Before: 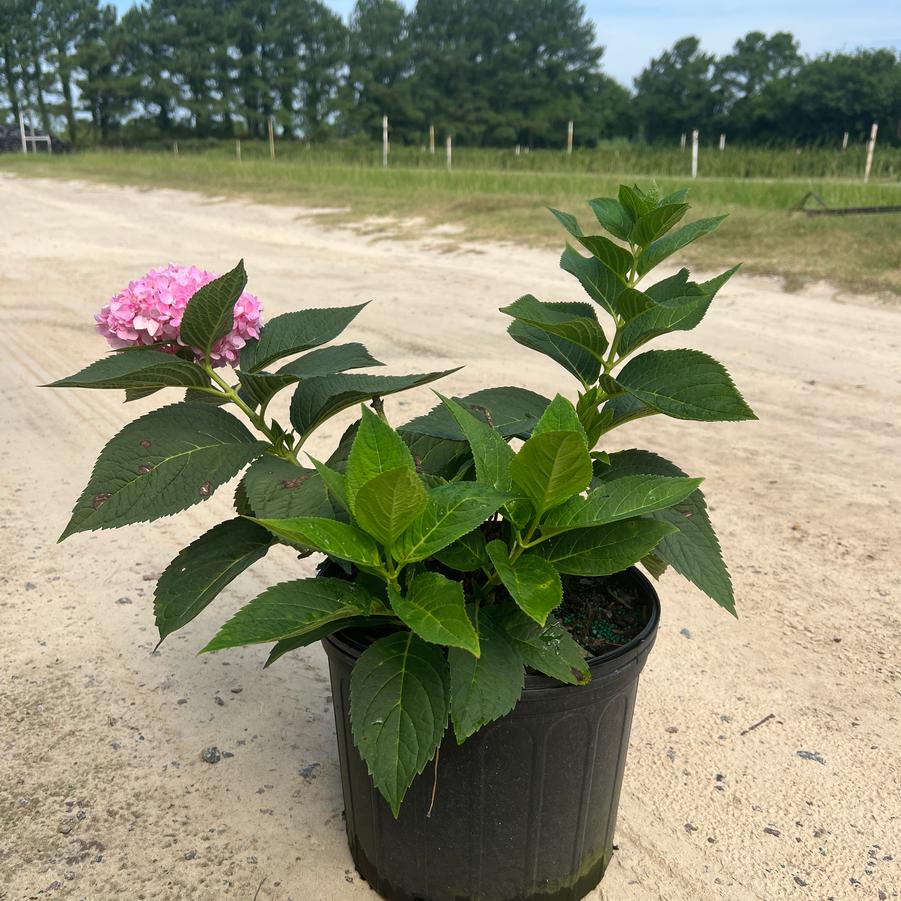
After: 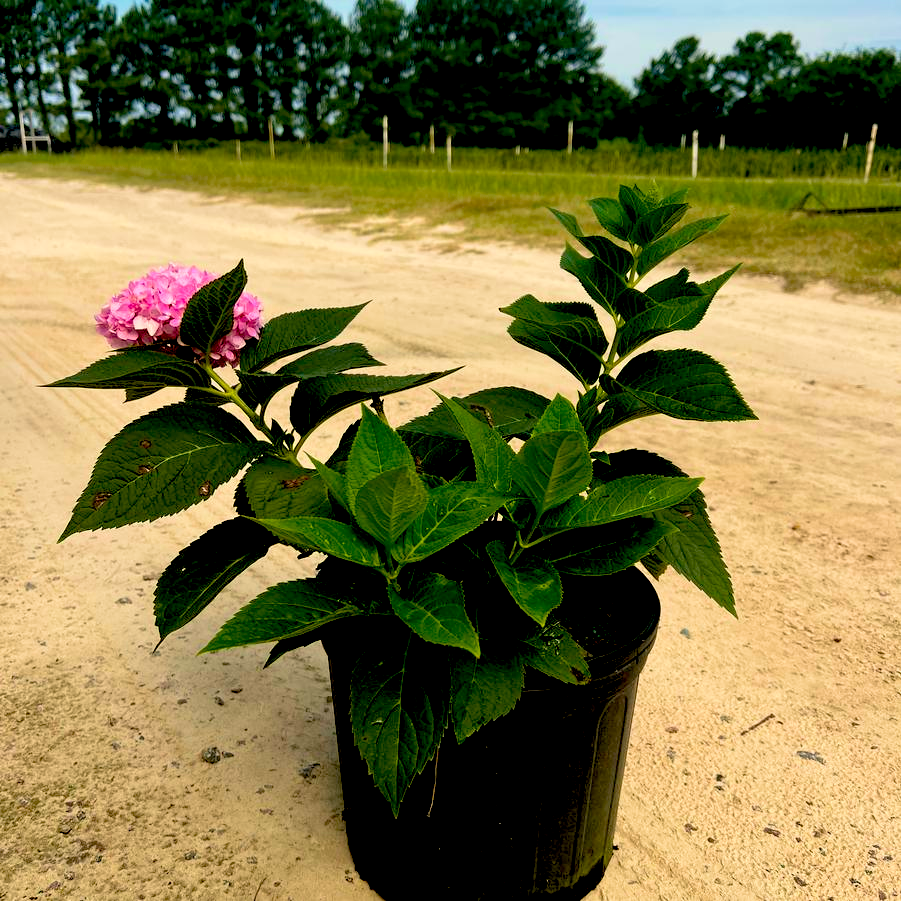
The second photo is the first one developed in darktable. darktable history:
exposure: black level correction 0.056, exposure -0.039 EV, compensate highlight preservation false
white balance: red 1.045, blue 0.932
velvia: on, module defaults
color balance rgb: perceptual saturation grading › global saturation 25%, global vibrance 10%
